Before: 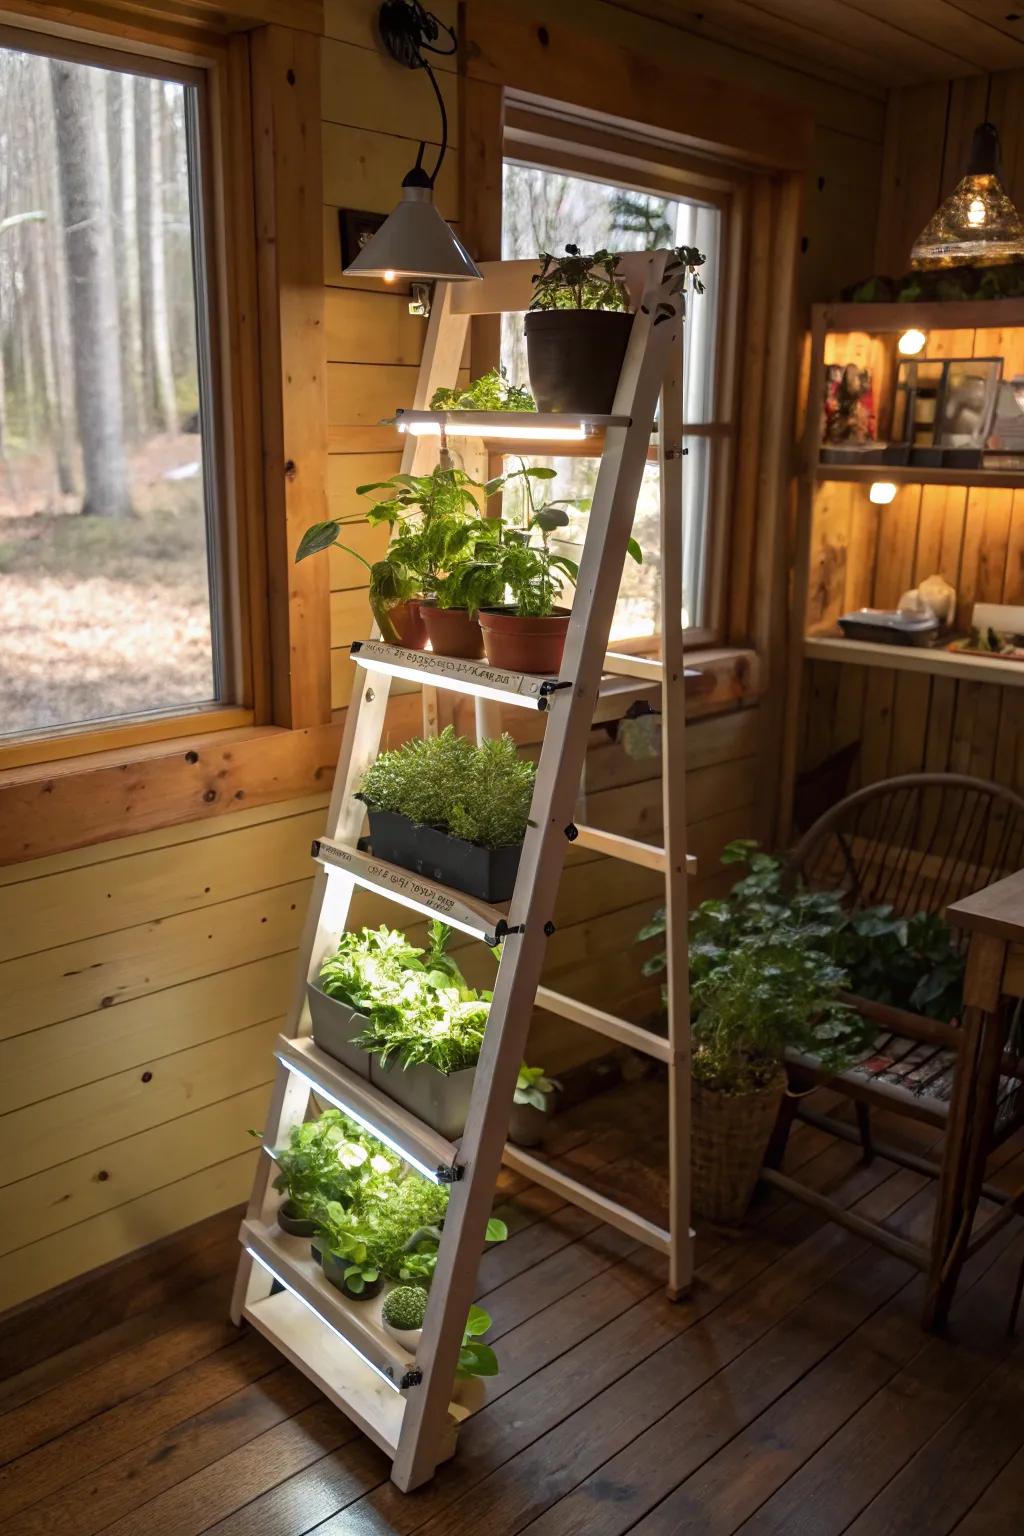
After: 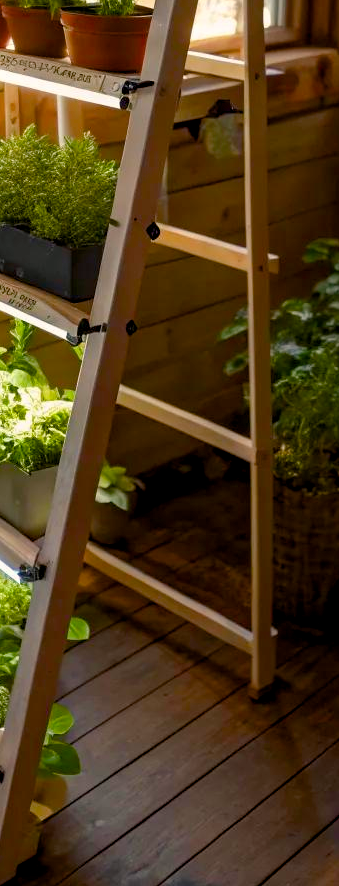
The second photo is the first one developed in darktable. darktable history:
color balance rgb: shadows lift › chroma 1%, shadows lift › hue 240.84°, highlights gain › chroma 2%, highlights gain › hue 73.2°, global offset › luminance -0.5%, perceptual saturation grading › global saturation 20%, perceptual saturation grading › highlights -25%, perceptual saturation grading › shadows 50%, global vibrance 15%
crop: left 40.878%, top 39.176%, right 25.993%, bottom 3.081%
